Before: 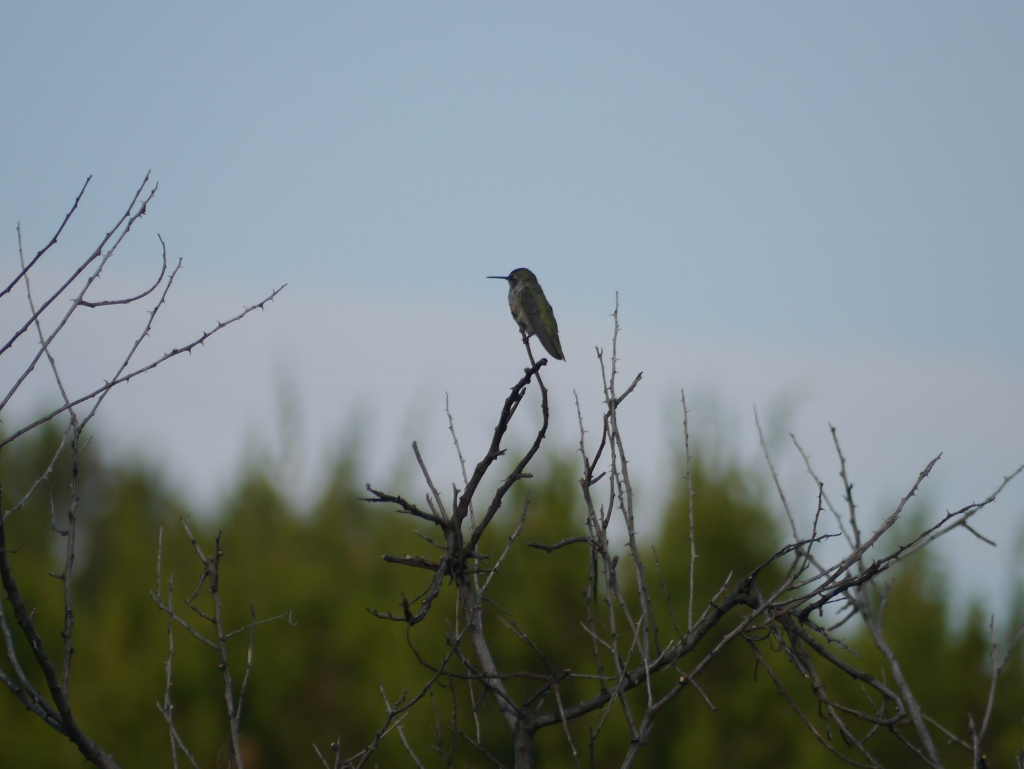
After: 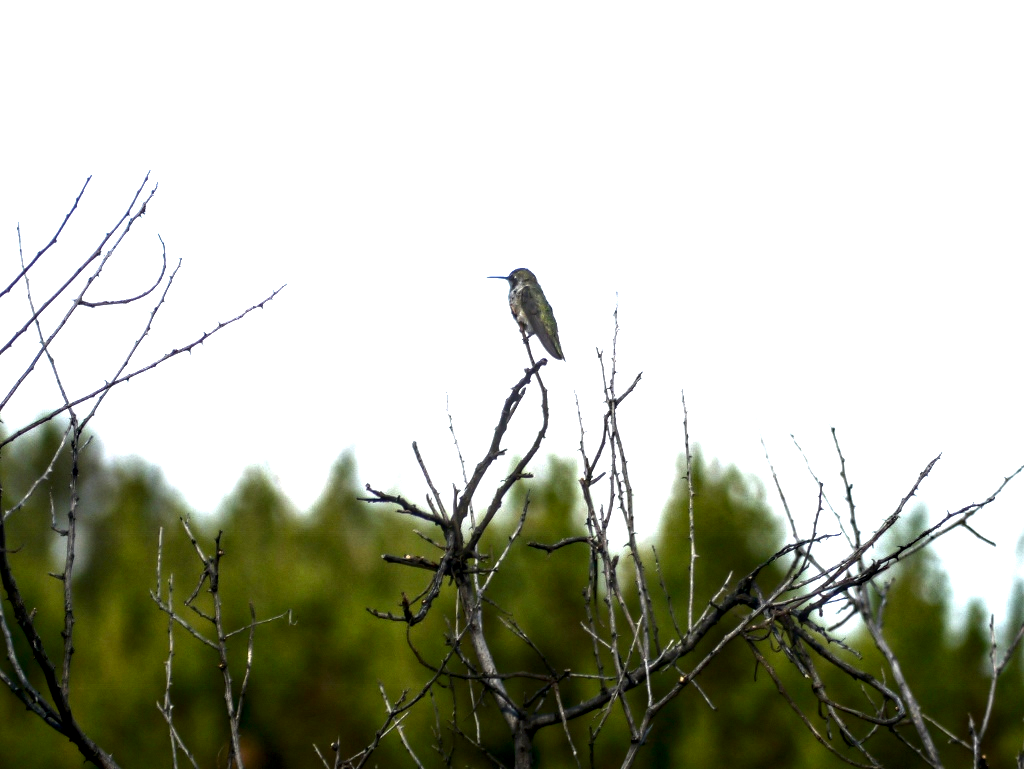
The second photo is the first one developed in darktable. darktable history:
local contrast: highlights 20%, detail 197%
exposure: exposure 2.04 EV, compensate highlight preservation false
contrast brightness saturation: brightness -0.52
